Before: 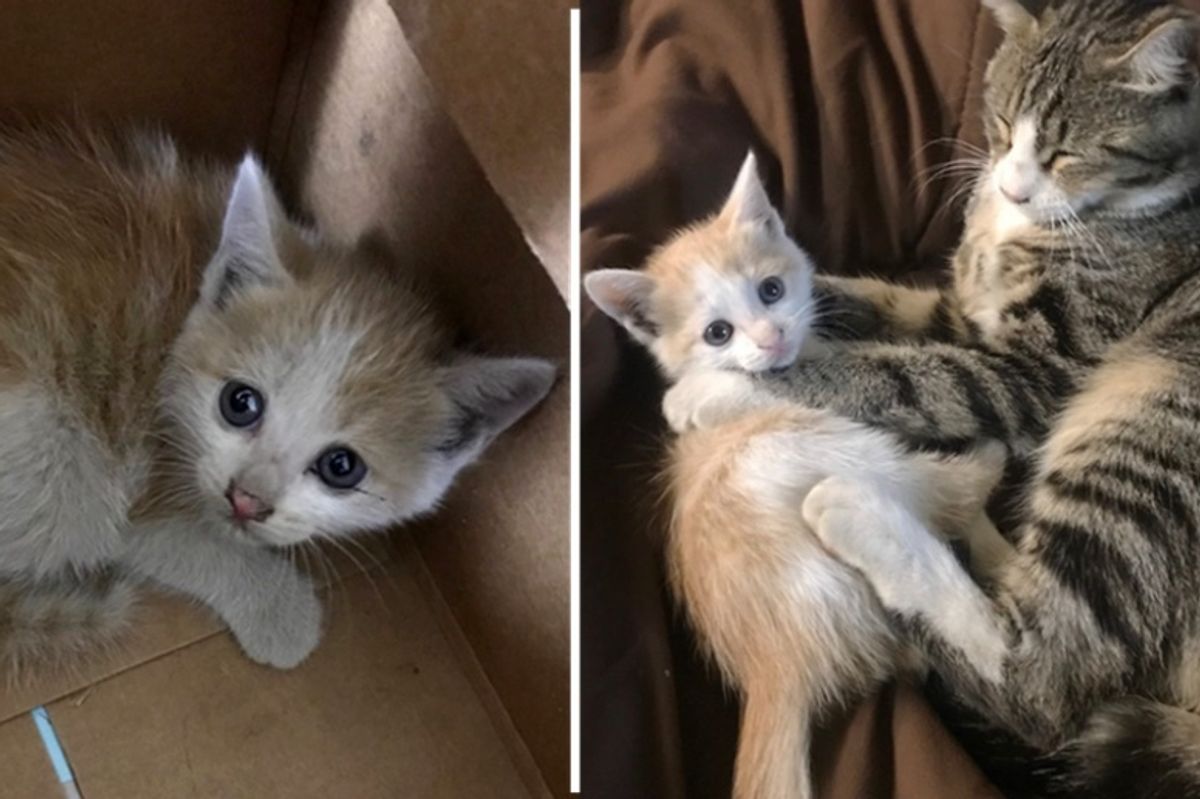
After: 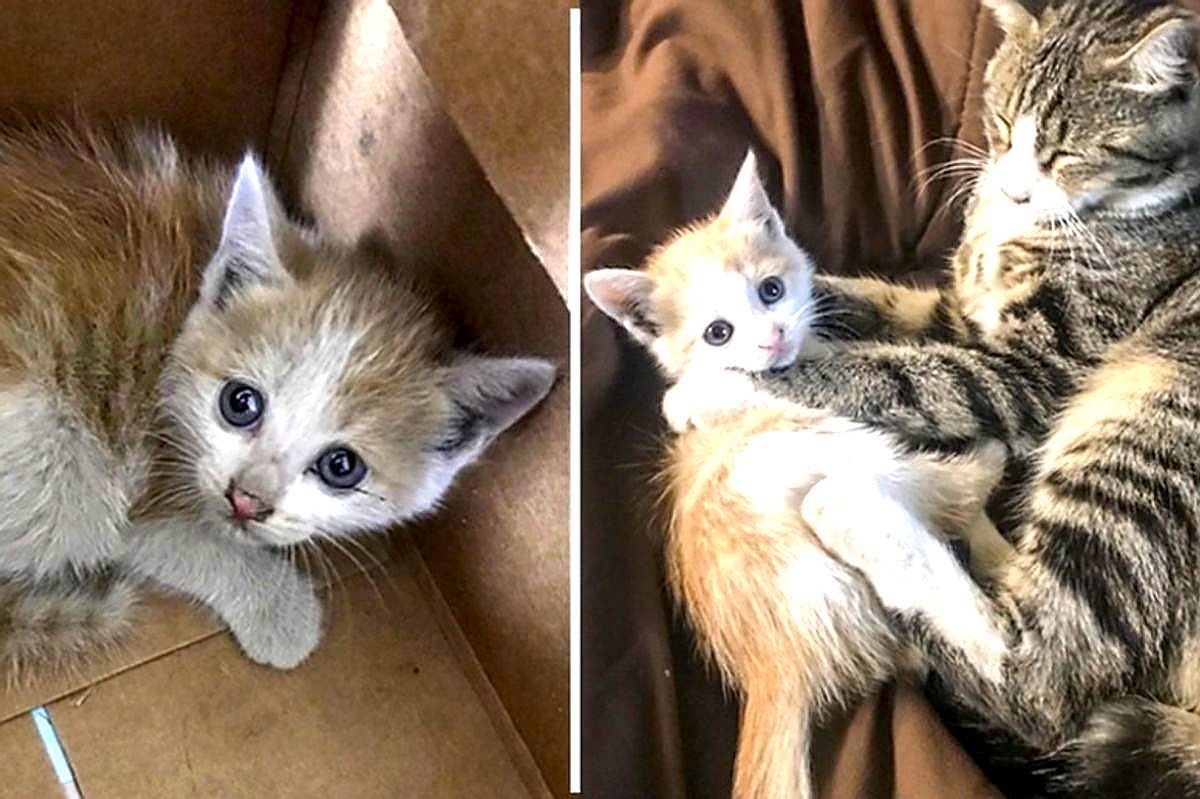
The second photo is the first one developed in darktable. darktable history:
exposure: black level correction 0, exposure 1.001 EV, compensate highlight preservation false
sharpen: radius 1.408, amount 1.256, threshold 0.837
local contrast: highlights 24%, detail 150%
color balance rgb: shadows lift › chroma 1.4%, shadows lift › hue 259.03°, perceptual saturation grading › global saturation 25.231%, global vibrance 9.51%
